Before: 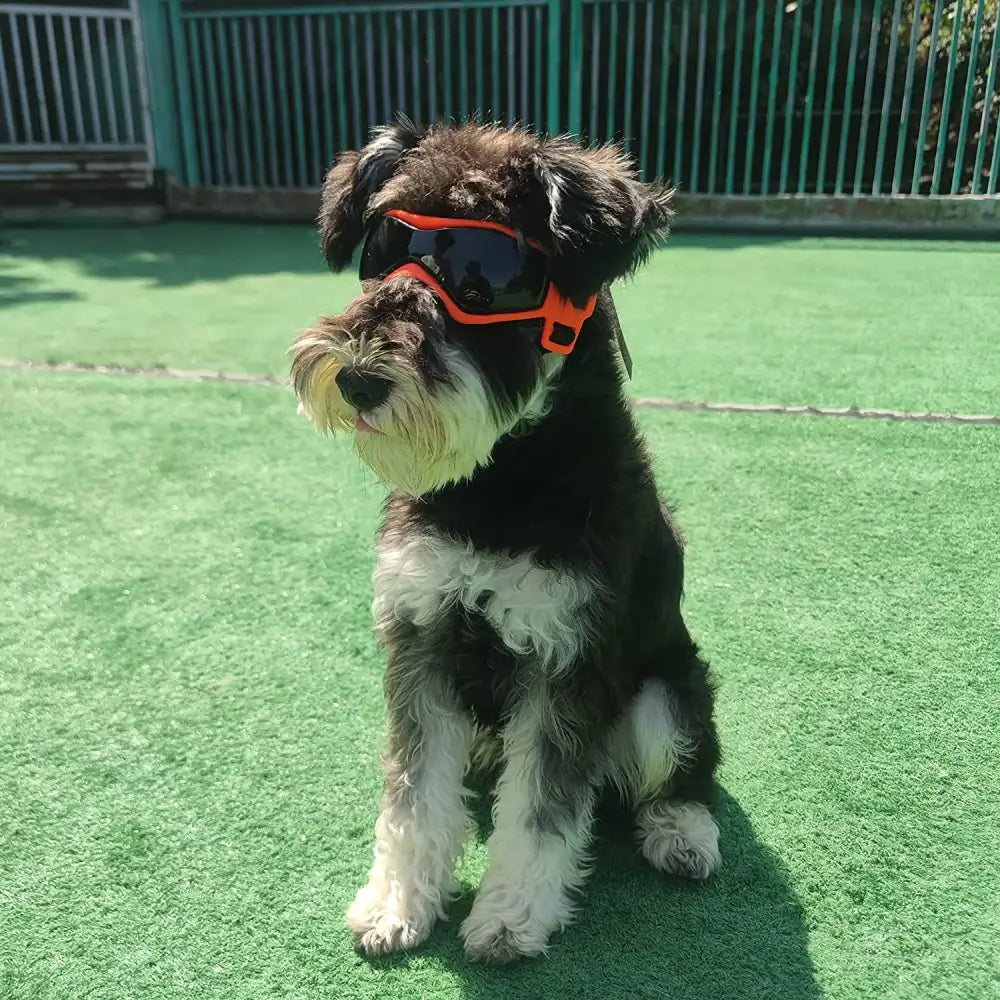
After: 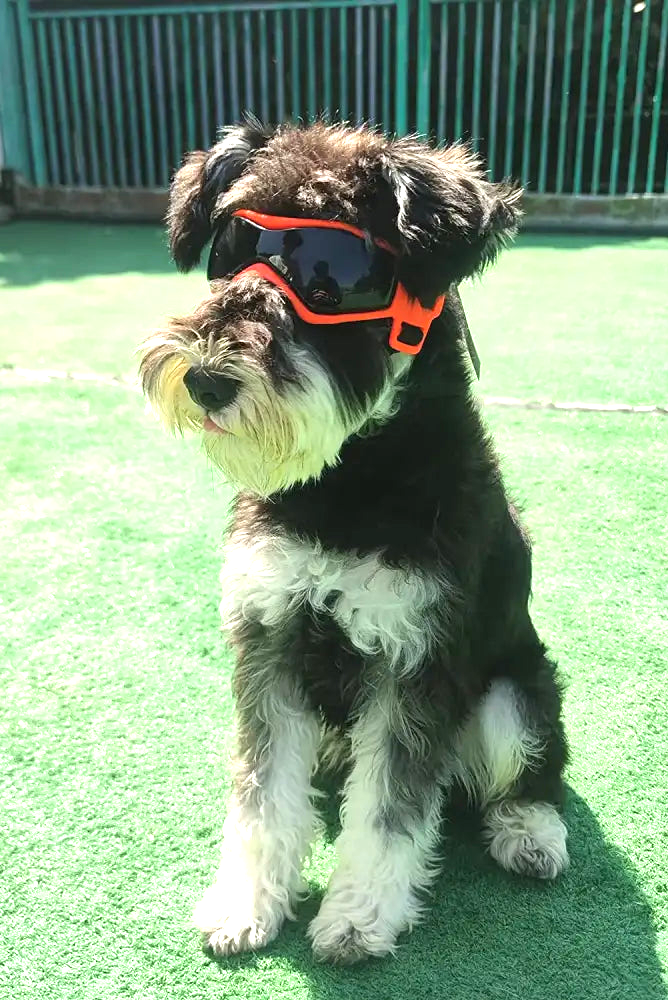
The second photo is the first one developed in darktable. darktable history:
exposure: exposure 1.062 EV, compensate highlight preservation false
crop and rotate: left 15.251%, right 17.88%
